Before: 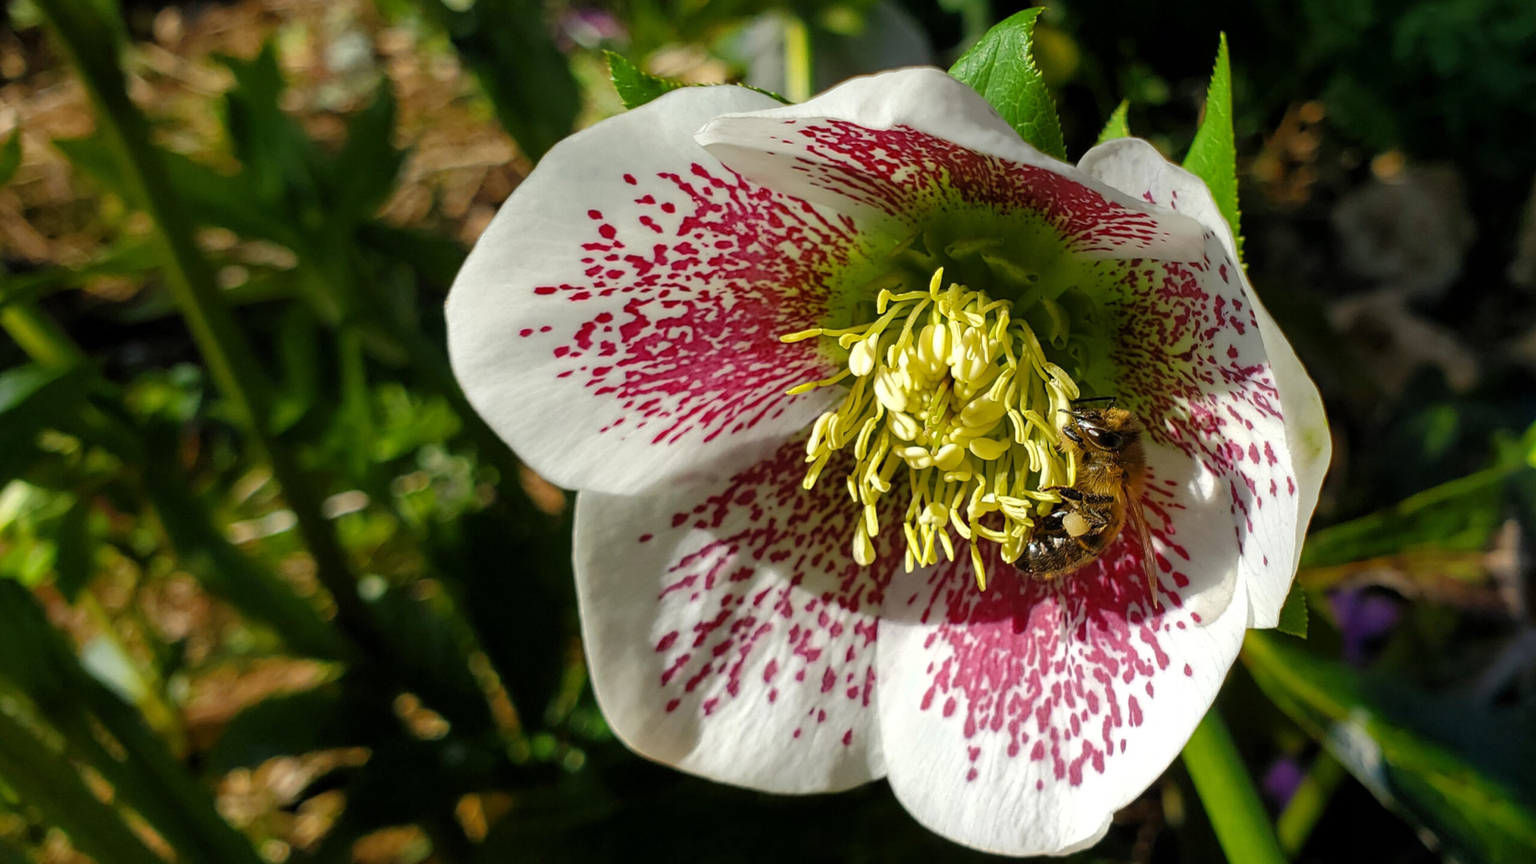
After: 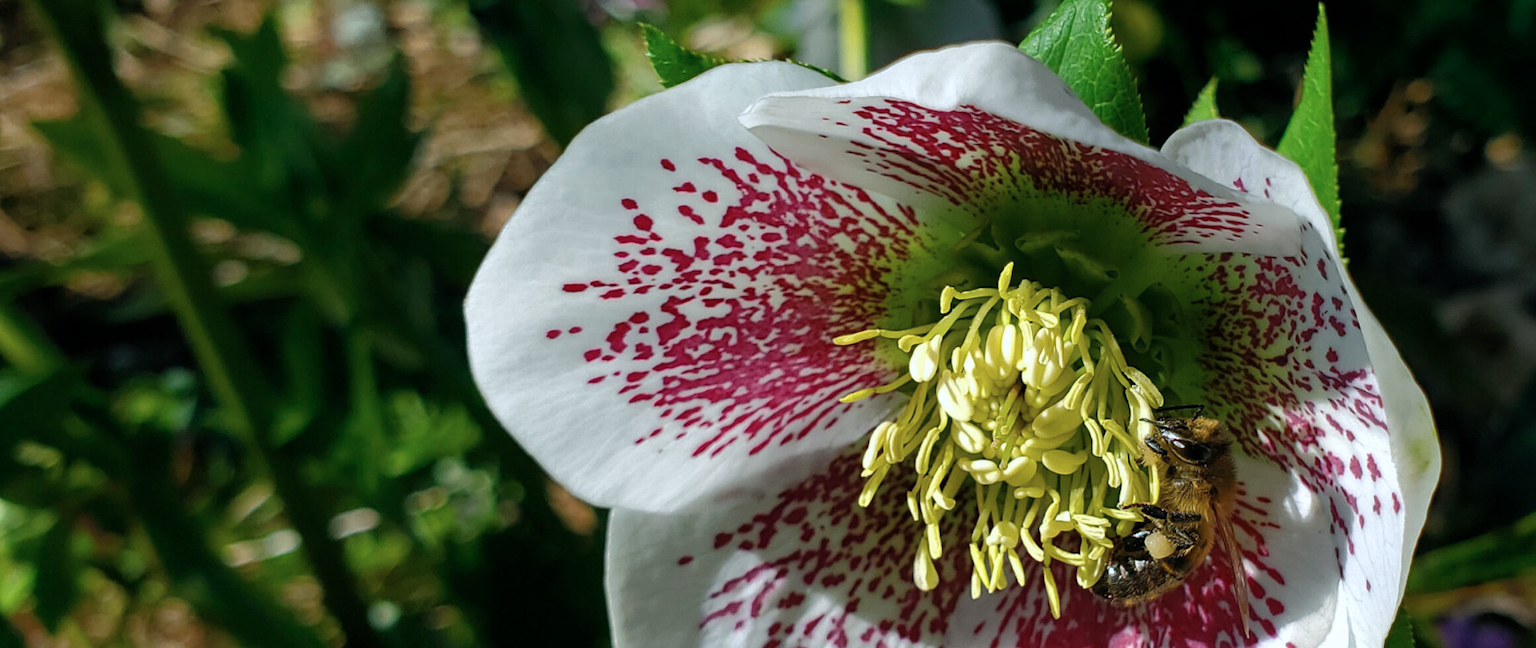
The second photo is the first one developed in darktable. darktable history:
color balance rgb: power › luminance -7.798%, power › chroma 1.113%, power › hue 215.75°, perceptual saturation grading › global saturation 0.442%
color correction: highlights a* -0.803, highlights b* -9.13
crop: left 1.611%, top 3.437%, right 7.631%, bottom 28.439%
